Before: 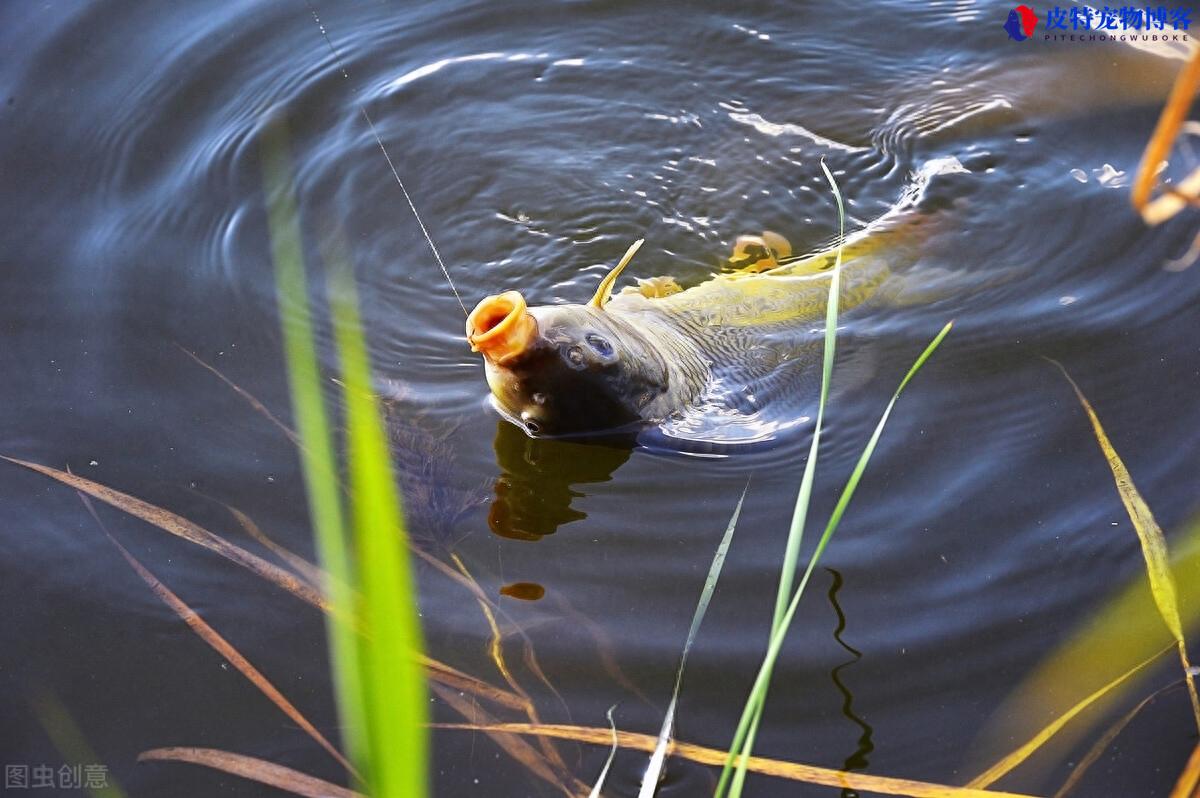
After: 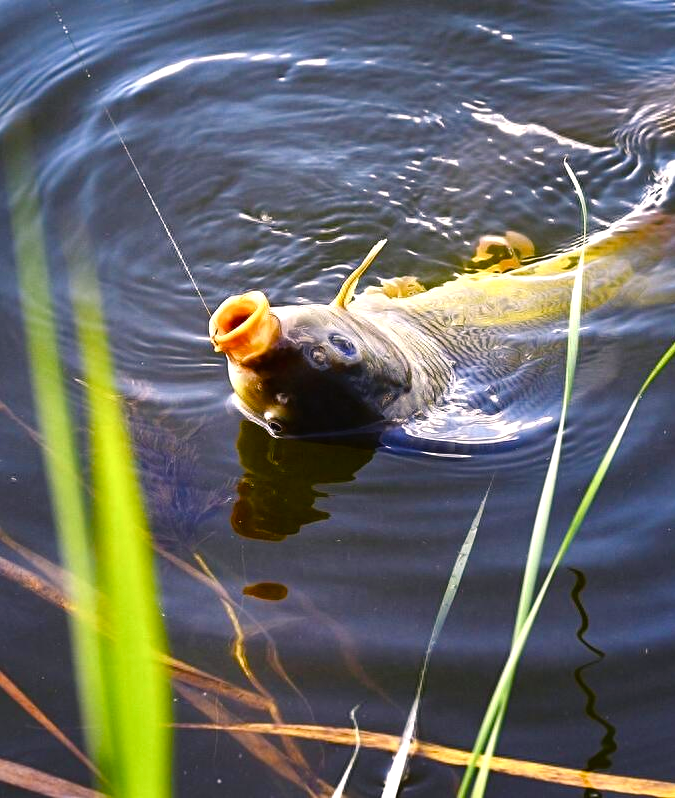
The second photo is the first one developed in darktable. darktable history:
color balance rgb: shadows lift › chroma 1%, shadows lift › hue 217.2°, power › hue 310.8°, highlights gain › chroma 2%, highlights gain › hue 44.4°, global offset › luminance 0.25%, global offset › hue 171.6°, perceptual saturation grading › global saturation 14.09%, perceptual saturation grading › highlights -30%, perceptual saturation grading › shadows 50.67%, global vibrance 25%, contrast 20%
crop: left 21.496%, right 22.254%
